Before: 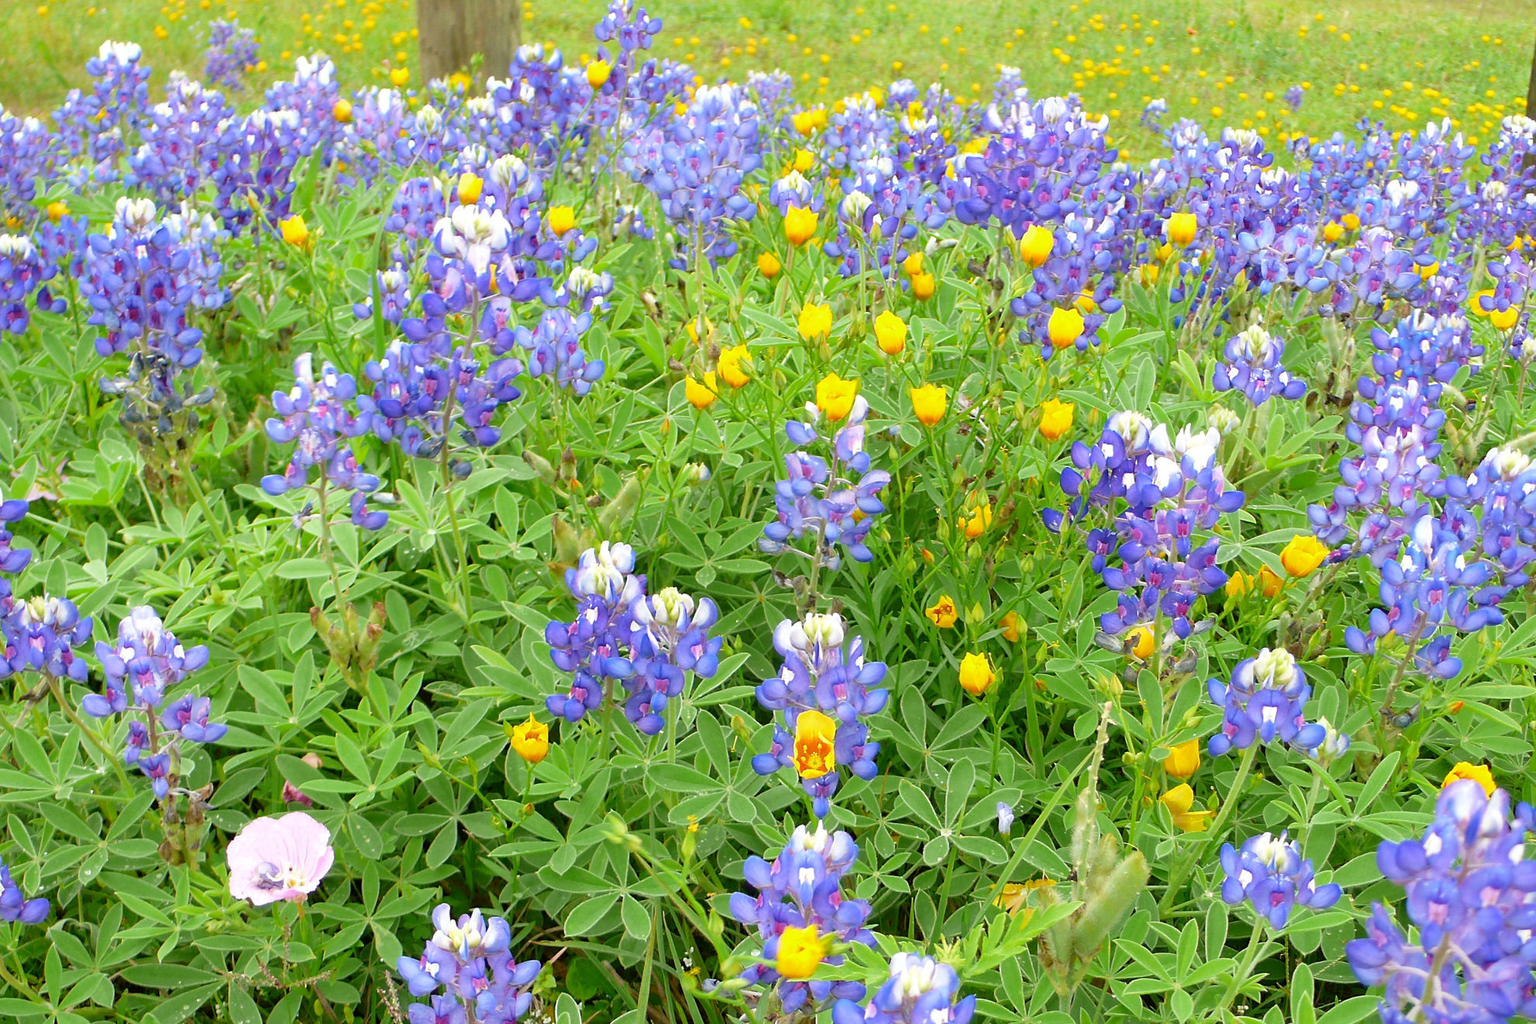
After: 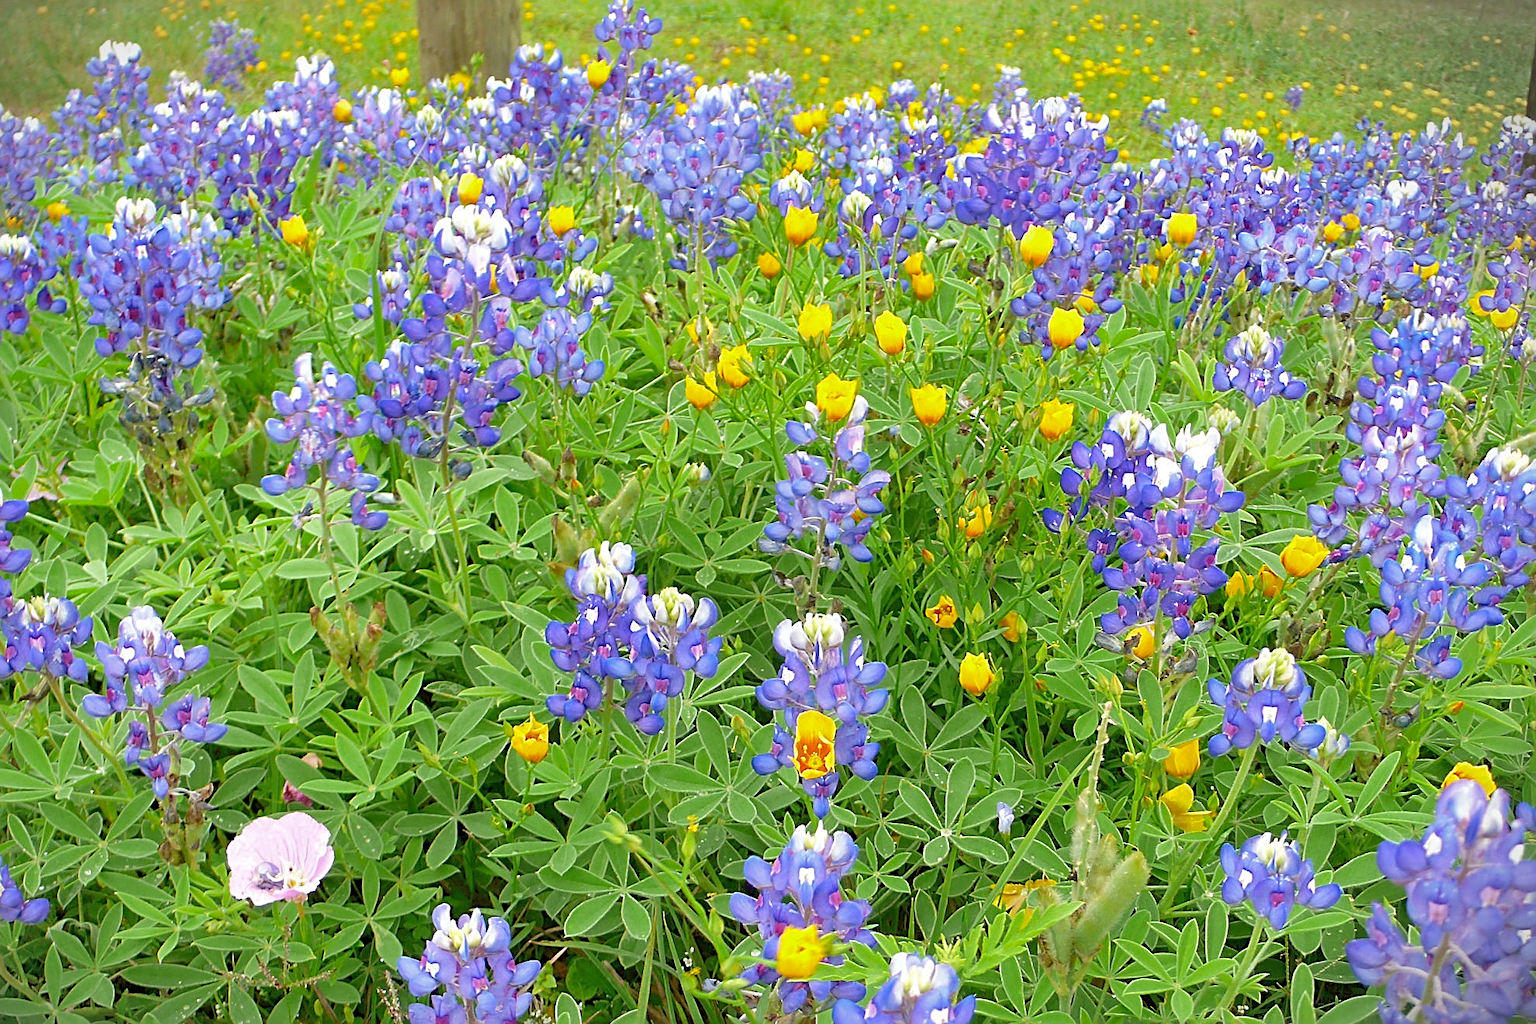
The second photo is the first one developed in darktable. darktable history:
vignetting: fall-off start 99.91%, center (-0.08, 0.068), width/height ratio 1.308, dithering 16-bit output
sharpen: radius 2.563, amount 0.64
shadows and highlights: on, module defaults
